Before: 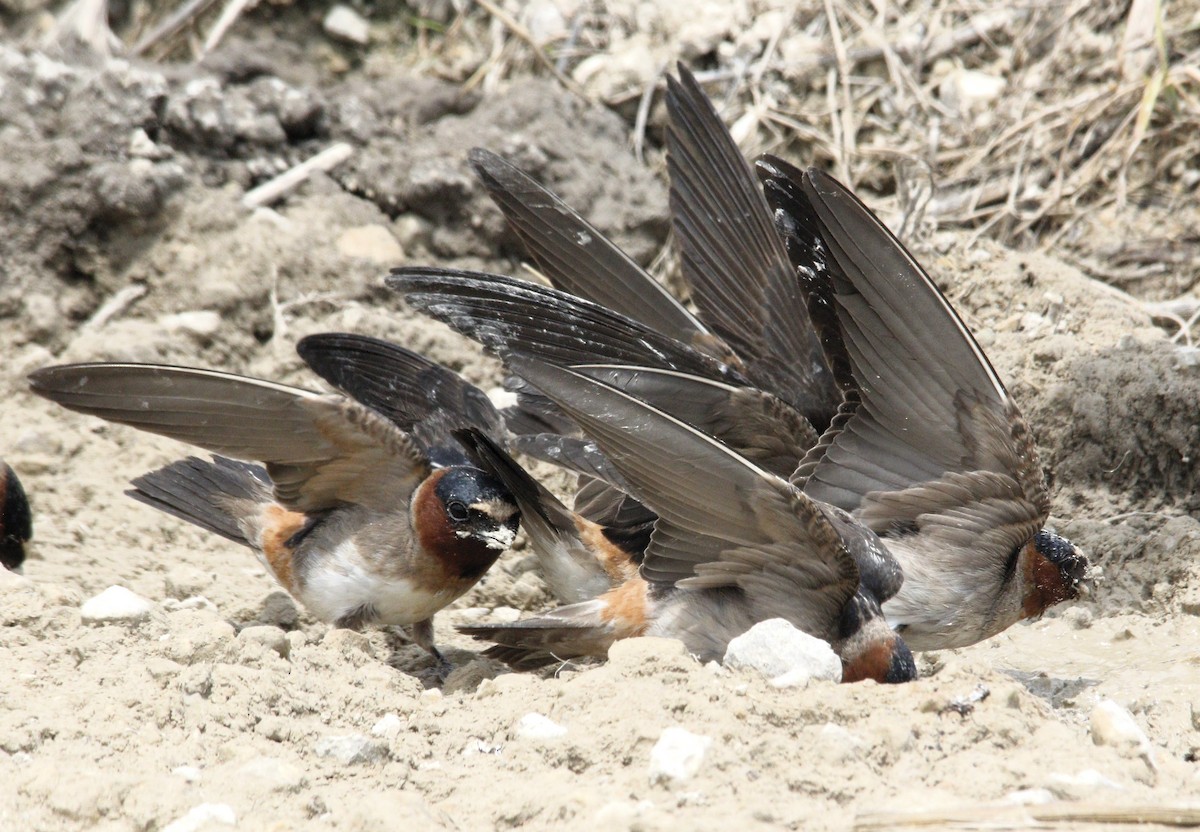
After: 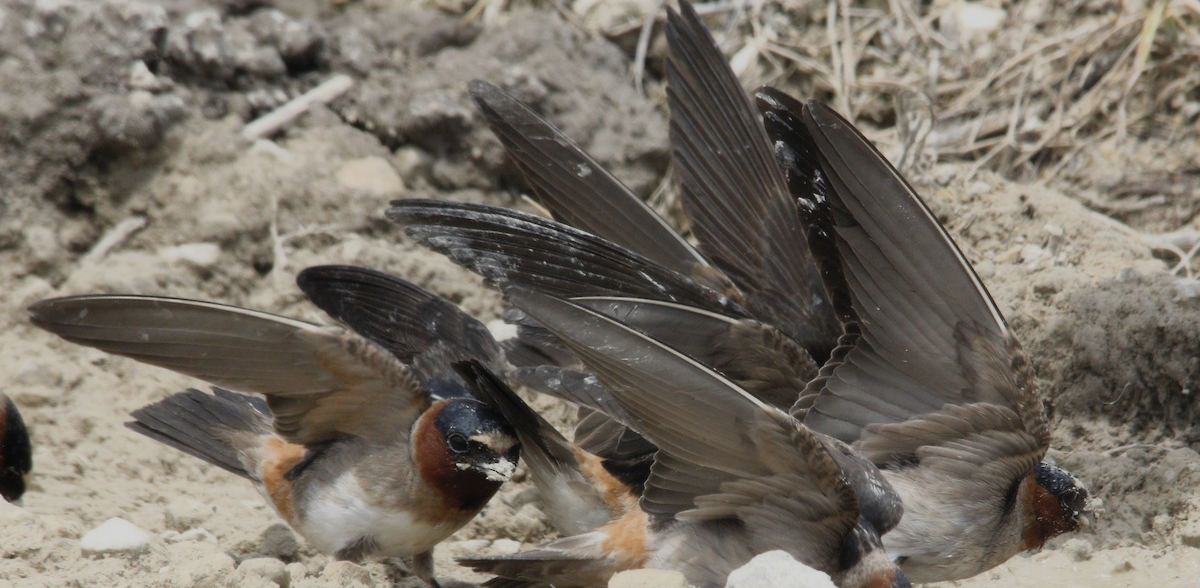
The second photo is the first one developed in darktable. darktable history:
exposure: exposure -0.582 EV, compensate highlight preservation false
contrast equalizer: octaves 7, y [[0.502, 0.505, 0.512, 0.529, 0.564, 0.588], [0.5 ×6], [0.502, 0.505, 0.512, 0.529, 0.564, 0.588], [0, 0.001, 0.001, 0.004, 0.008, 0.011], [0, 0.001, 0.001, 0.004, 0.008, 0.011]], mix -1
crop and rotate: top 8.293%, bottom 20.996%
